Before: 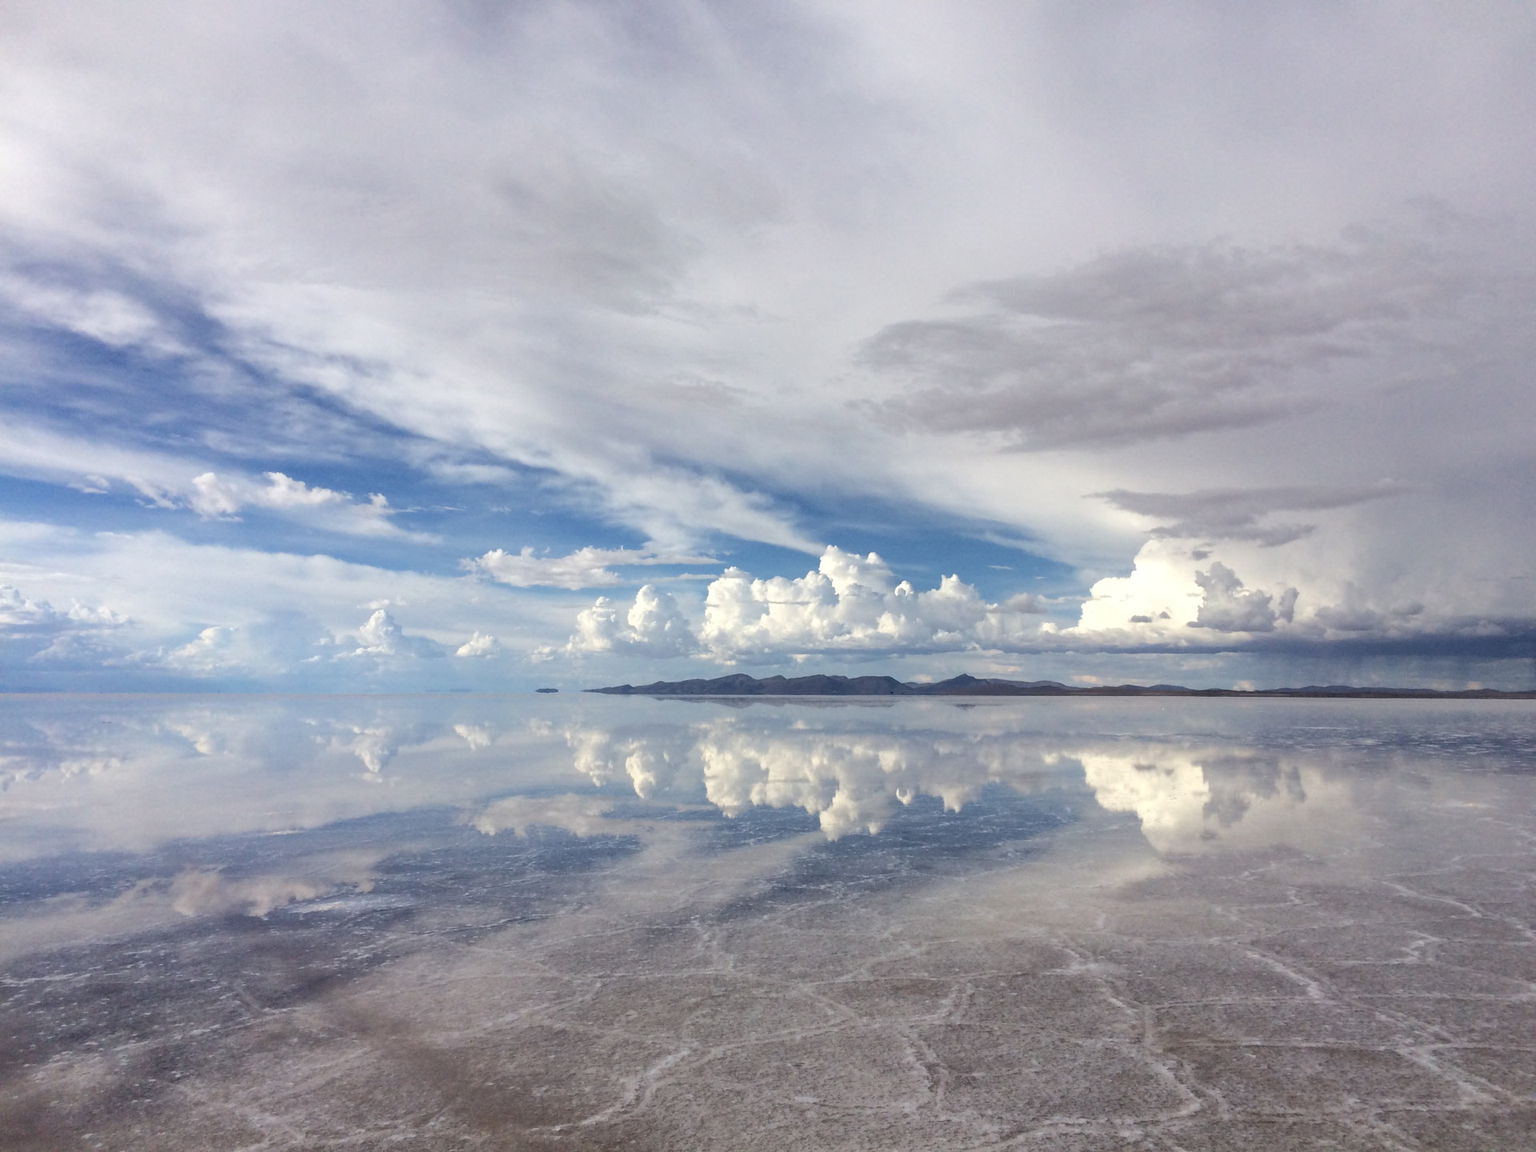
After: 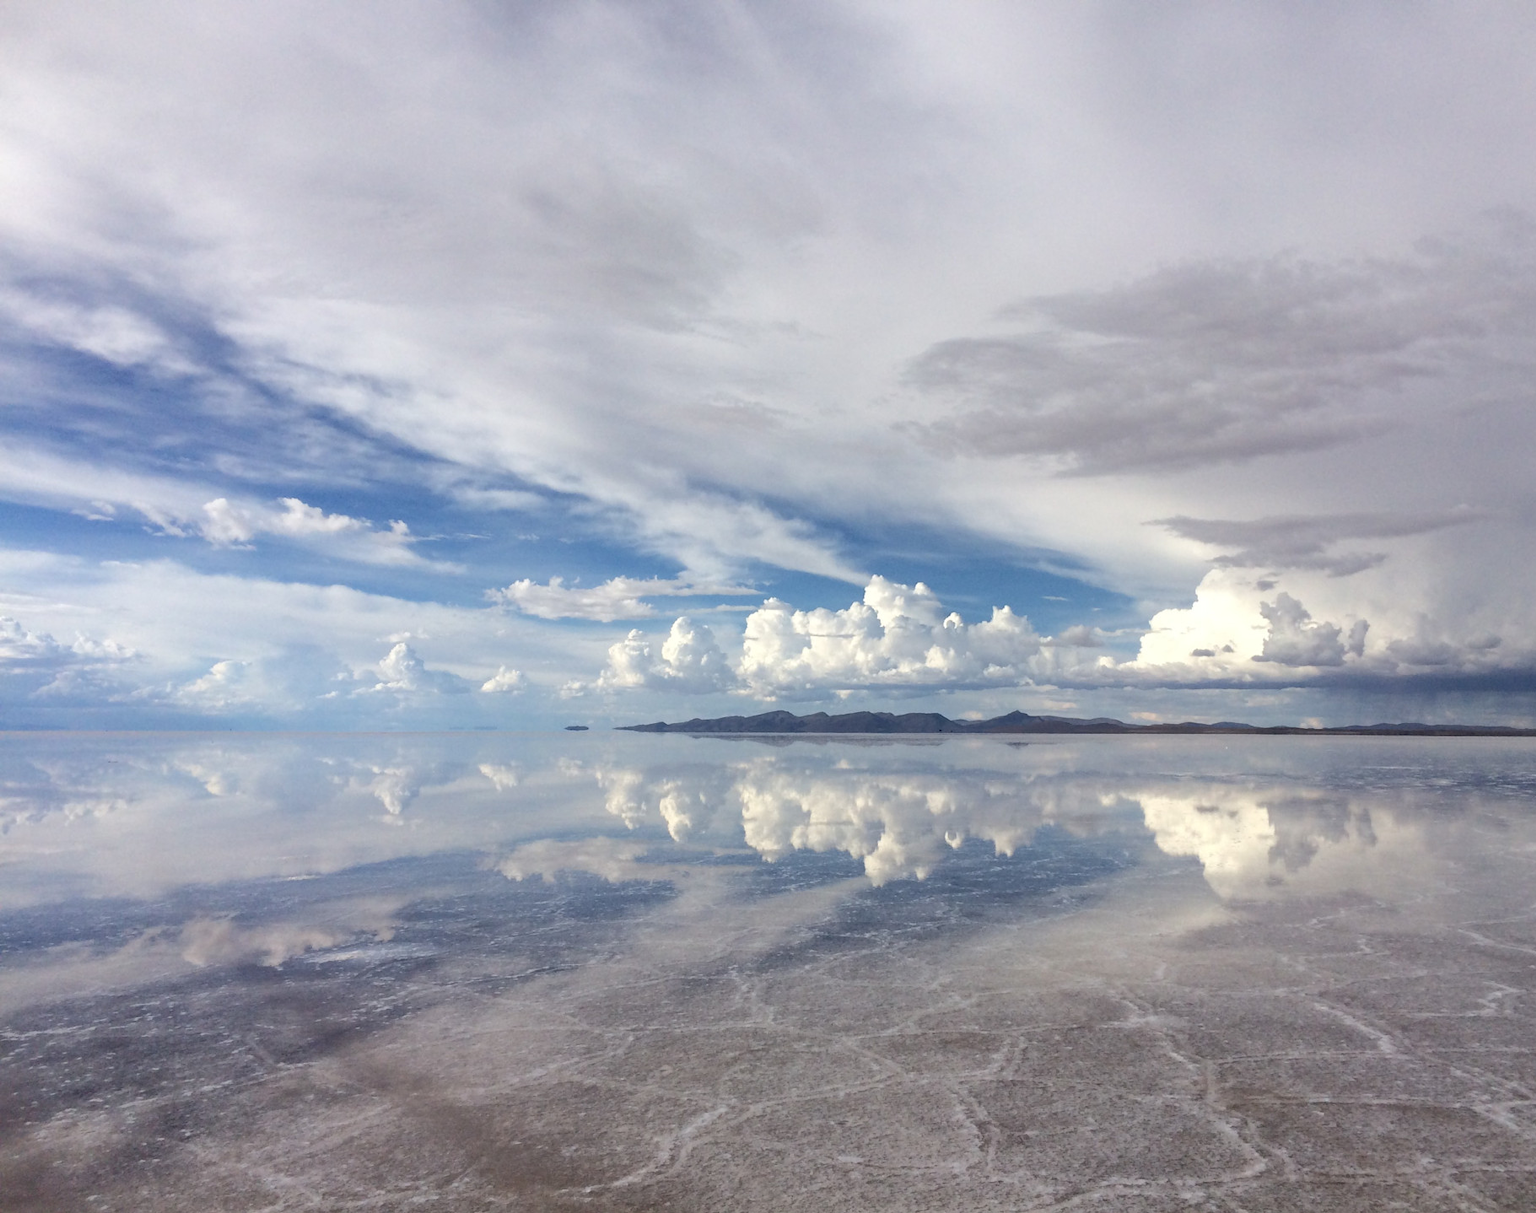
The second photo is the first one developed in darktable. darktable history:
crop and rotate: left 0%, right 5.155%
